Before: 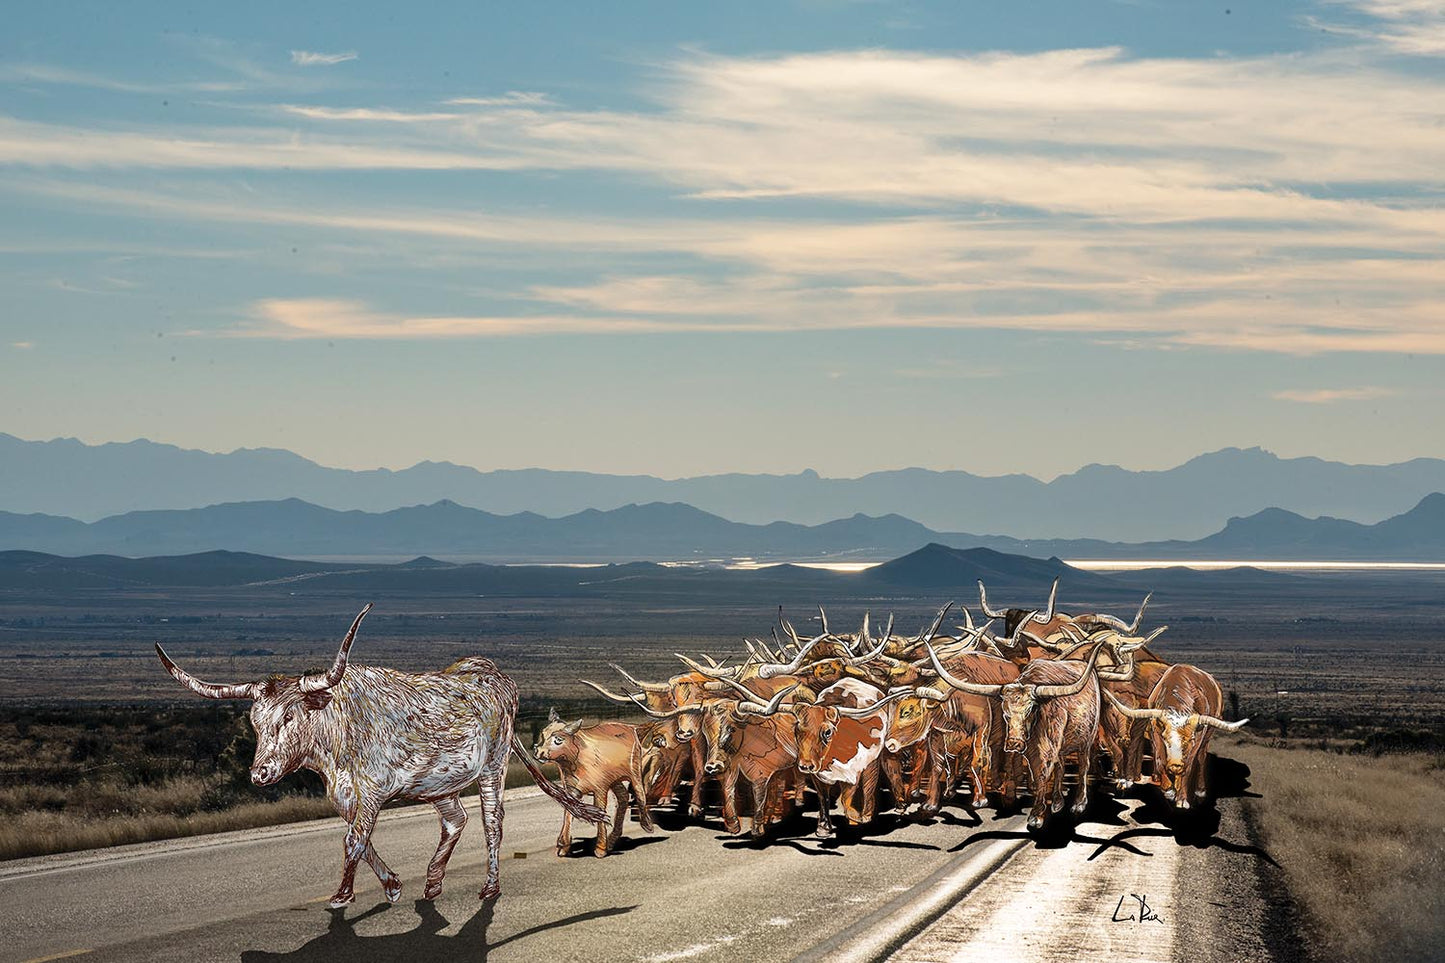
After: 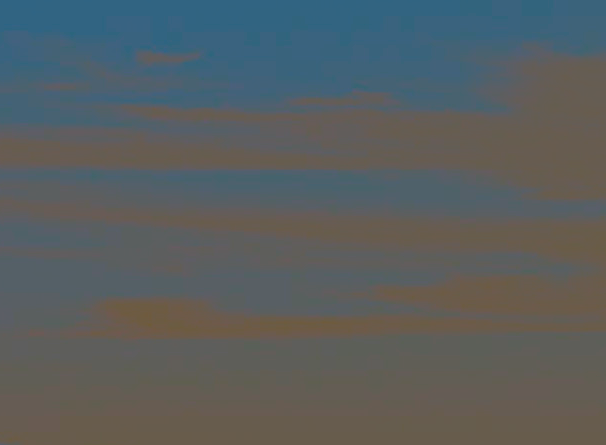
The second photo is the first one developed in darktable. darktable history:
contrast brightness saturation: contrast -0.99, brightness -0.17, saturation 0.75
crop and rotate: left 10.817%, top 0.062%, right 47.194%, bottom 53.626%
base curve: curves: ch0 [(0, 0) (0.028, 0.03) (0.121, 0.232) (0.46, 0.748) (0.859, 0.968) (1, 1)], preserve colors none
rgb levels: mode RGB, independent channels, levels [[0, 0.474, 1], [0, 0.5, 1], [0, 0.5, 1]]
